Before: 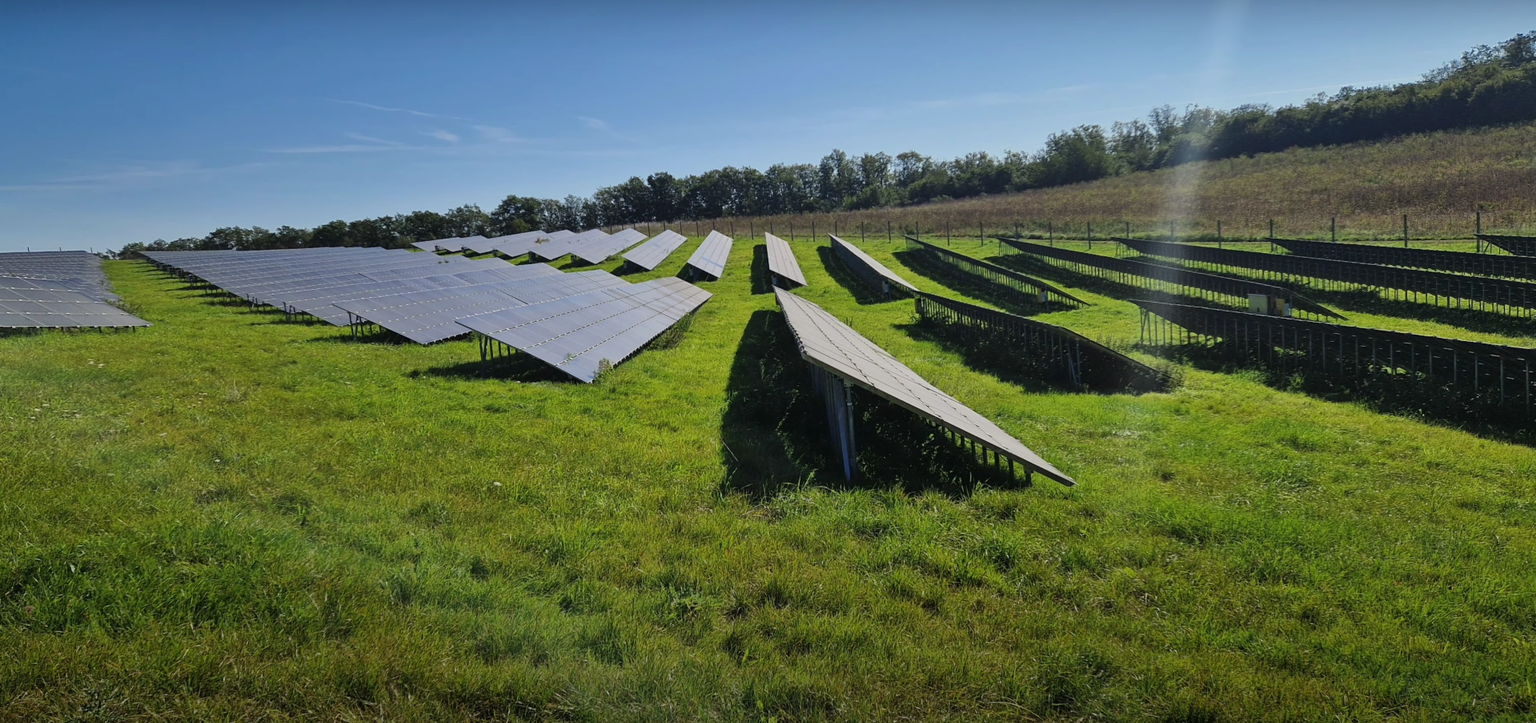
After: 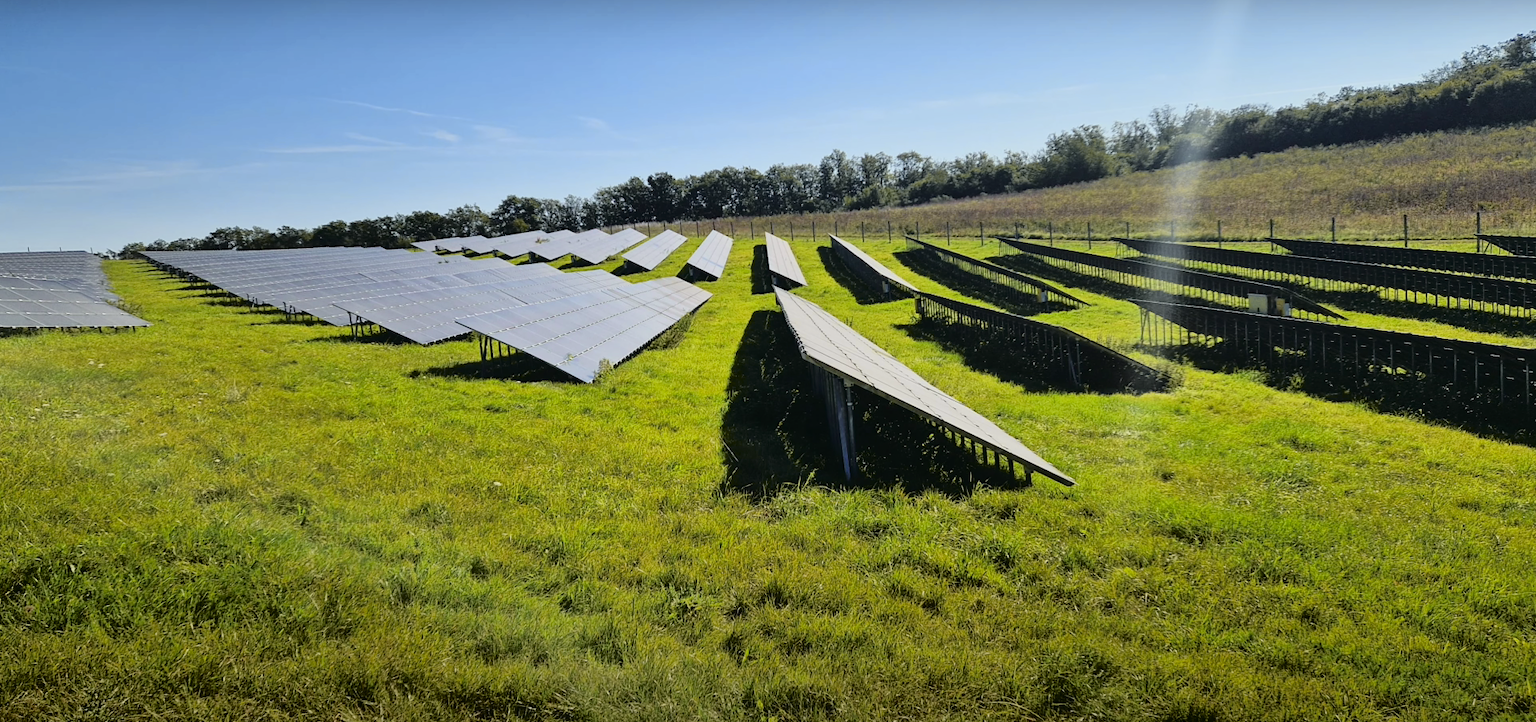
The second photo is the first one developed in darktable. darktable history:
tone curve: curves: ch0 [(0, 0.013) (0.129, 0.1) (0.291, 0.375) (0.46, 0.576) (0.667, 0.78) (0.851, 0.903) (0.997, 0.951)]; ch1 [(0, 0) (0.353, 0.344) (0.45, 0.46) (0.498, 0.495) (0.528, 0.531) (0.563, 0.566) (0.592, 0.609) (0.657, 0.672) (1, 1)]; ch2 [(0, 0) (0.333, 0.346) (0.375, 0.375) (0.427, 0.44) (0.5, 0.501) (0.505, 0.505) (0.544, 0.573) (0.576, 0.615) (0.612, 0.644) (0.66, 0.715) (1, 1)], color space Lab, independent channels, preserve colors none
